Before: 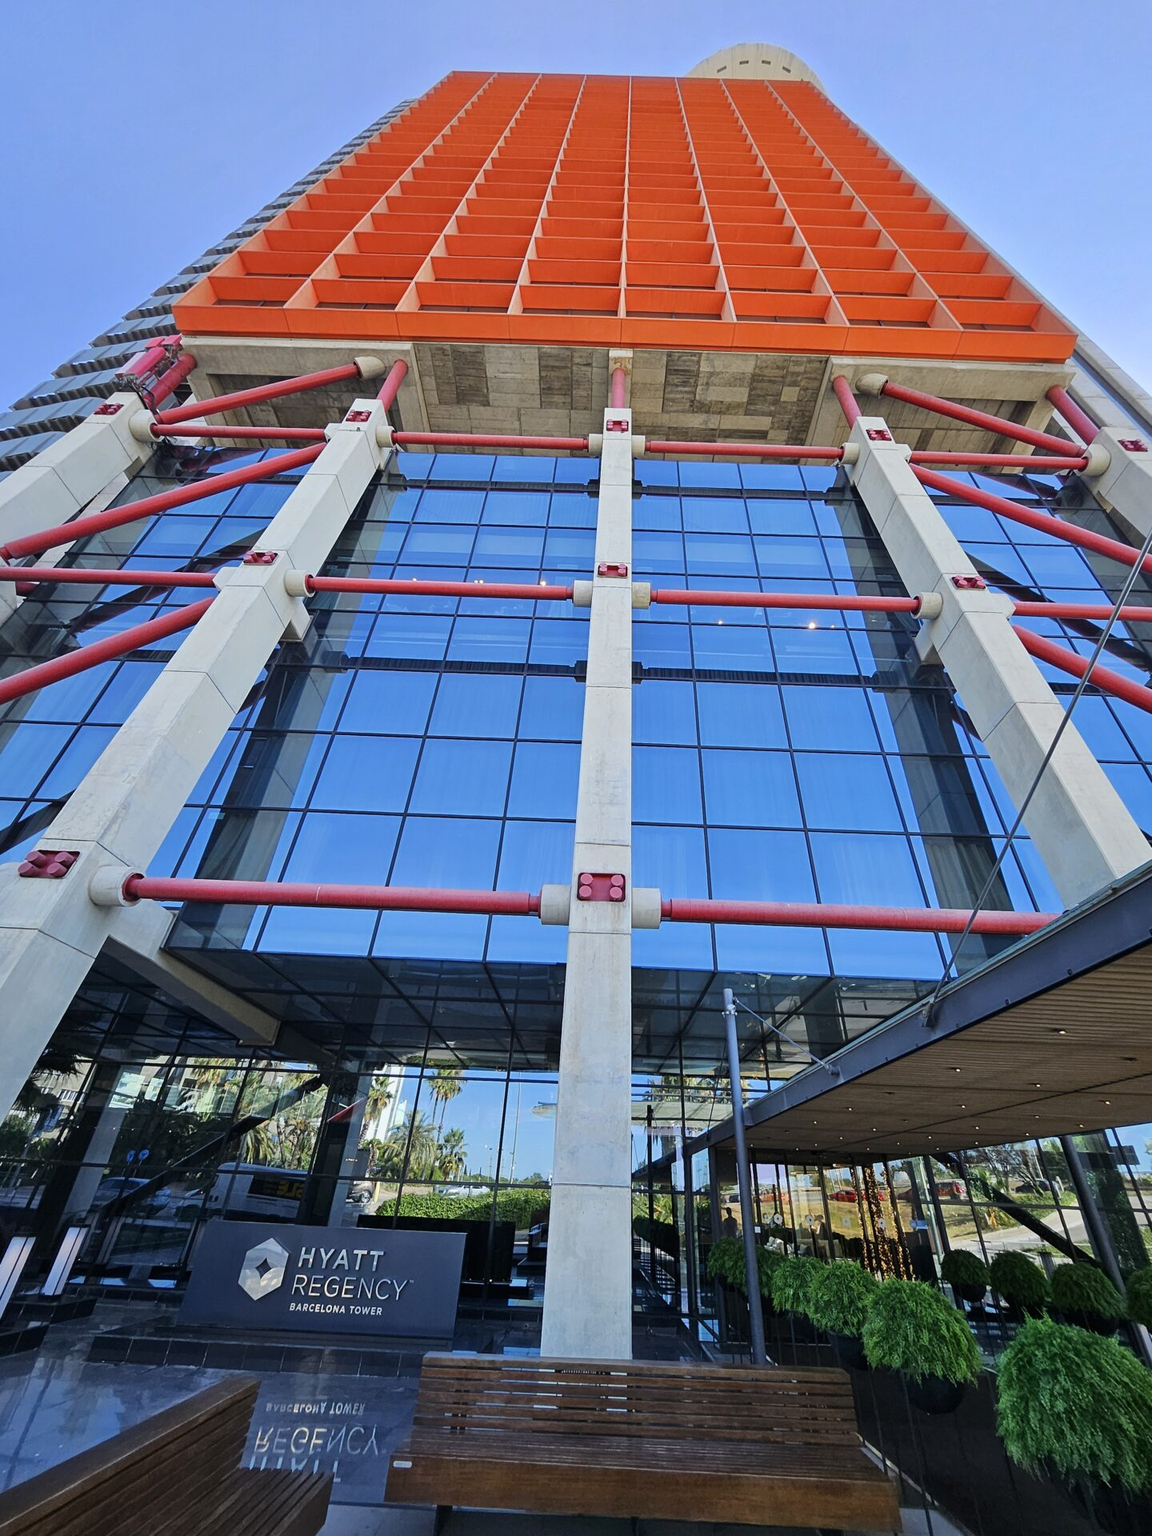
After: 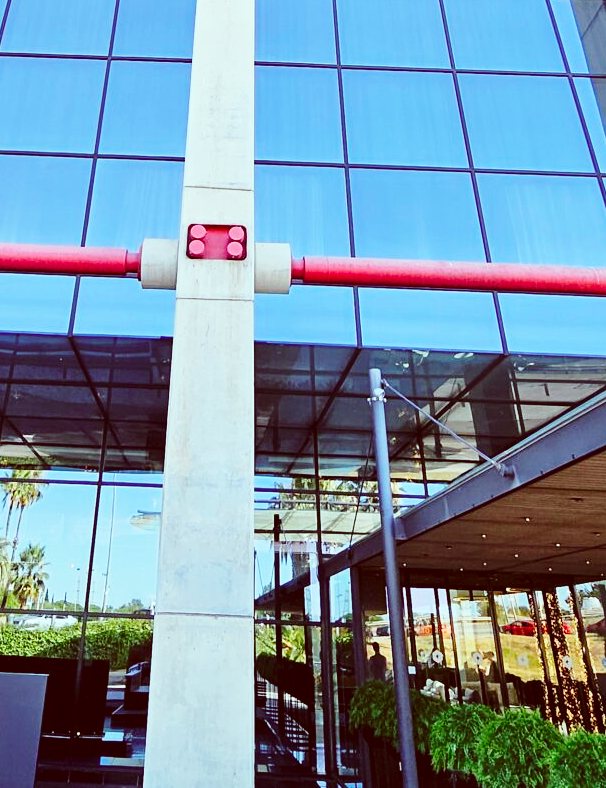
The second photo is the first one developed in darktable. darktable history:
base curve: curves: ch0 [(0, 0) (0.028, 0.03) (0.121, 0.232) (0.46, 0.748) (0.859, 0.968) (1, 1)], preserve colors none
crop: left 37.221%, top 45.169%, right 20.63%, bottom 13.777%
exposure: exposure 0.078 EV, compensate highlight preservation false
color correction: highlights a* -7.23, highlights b* -0.161, shadows a* 20.08, shadows b* 11.73
